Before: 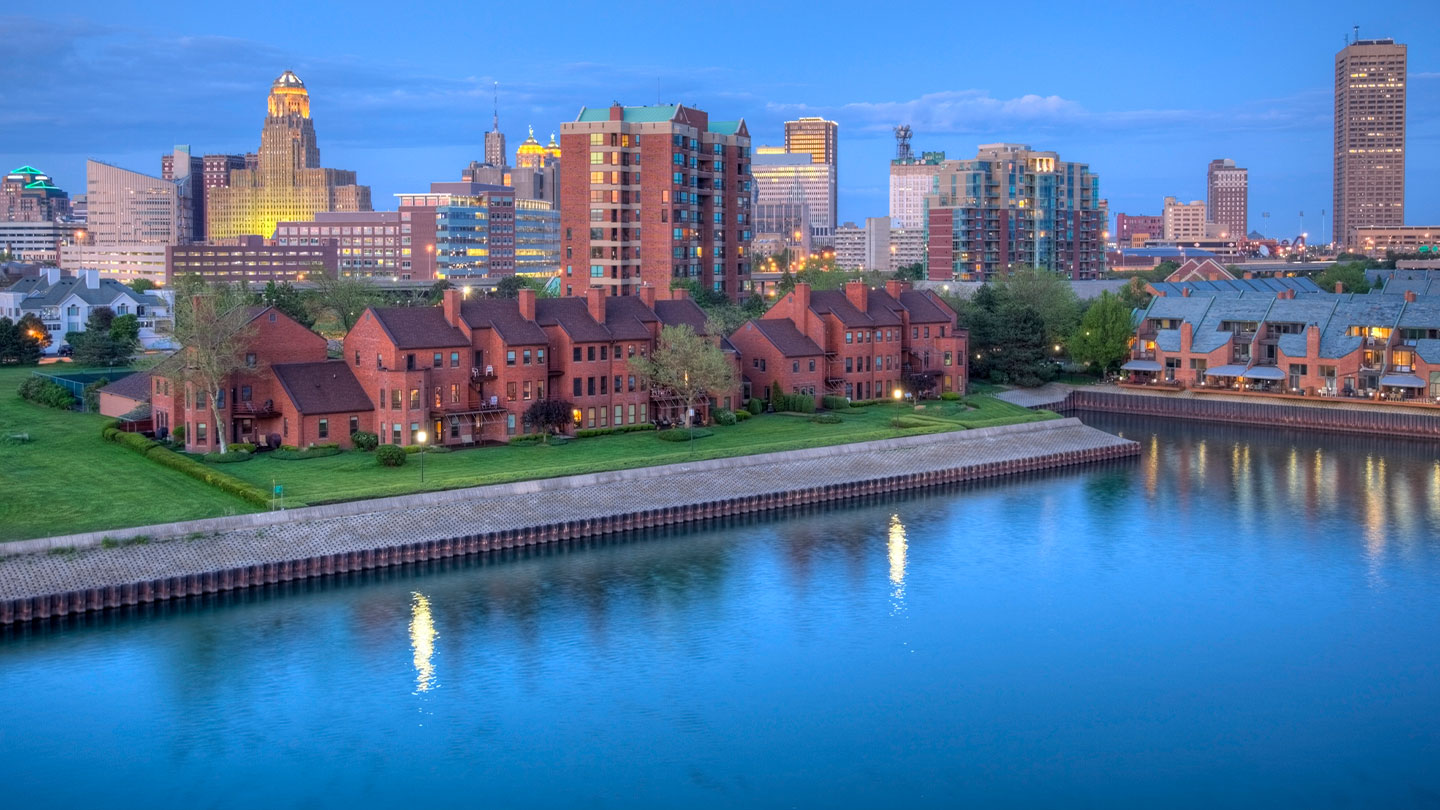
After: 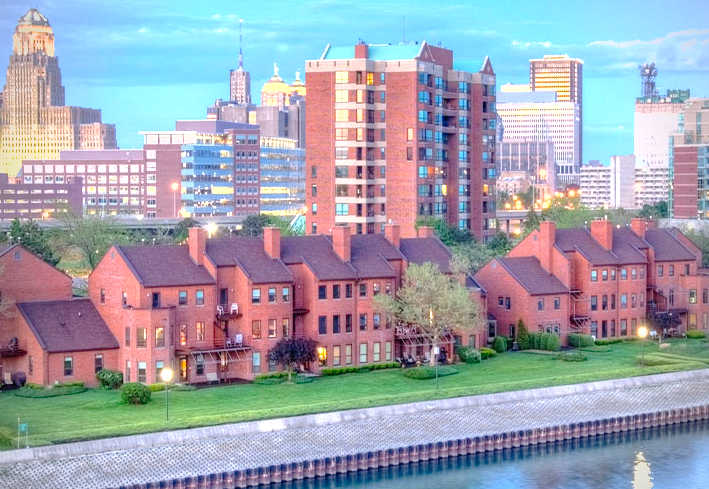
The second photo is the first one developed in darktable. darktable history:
crop: left 17.747%, top 7.766%, right 32.962%, bottom 31.746%
vignetting: on, module defaults
shadows and highlights: on, module defaults
exposure: black level correction 0, exposure 1.2 EV, compensate exposure bias true, compensate highlight preservation false
tone curve: curves: ch0 [(0, 0) (0.003, 0.001) (0.011, 0.004) (0.025, 0.013) (0.044, 0.022) (0.069, 0.035) (0.1, 0.053) (0.136, 0.088) (0.177, 0.149) (0.224, 0.213) (0.277, 0.293) (0.335, 0.381) (0.399, 0.463) (0.468, 0.546) (0.543, 0.616) (0.623, 0.693) (0.709, 0.766) (0.801, 0.843) (0.898, 0.921) (1, 1)], preserve colors none
